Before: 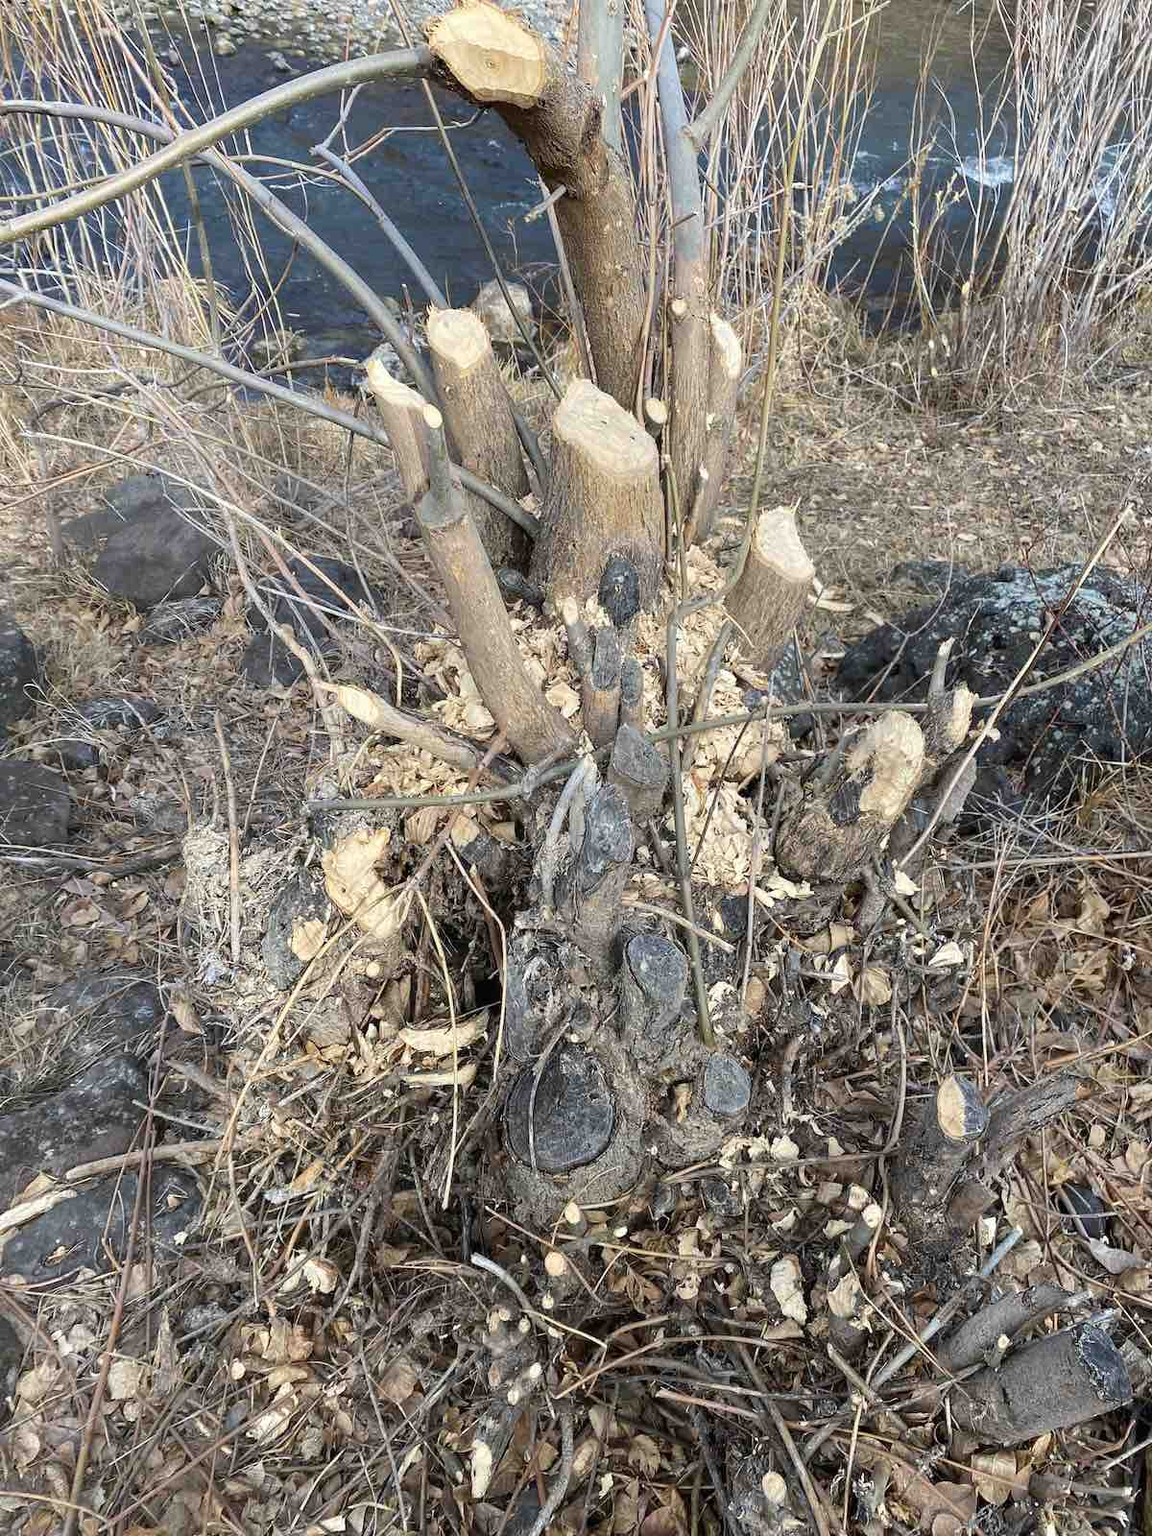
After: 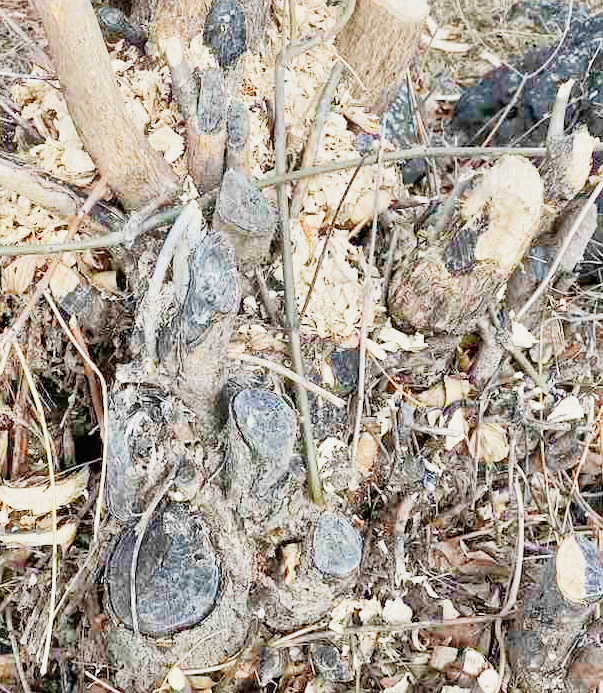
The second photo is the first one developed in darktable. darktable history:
tone equalizer: -8 EV 2 EV, -7 EV 2 EV, -6 EV 2 EV, -5 EV 2 EV, -4 EV 2 EV, -3 EV 1.5 EV, -2 EV 1 EV, -1 EV 0.5 EV
contrast brightness saturation: contrast 0.15, brightness 0.05
sigmoid: contrast 1.8, skew -0.2, preserve hue 0%, red attenuation 0.1, red rotation 0.035, green attenuation 0.1, green rotation -0.017, blue attenuation 0.15, blue rotation -0.052, base primaries Rec2020
crop: left 35.03%, top 36.625%, right 14.663%, bottom 20.057%
